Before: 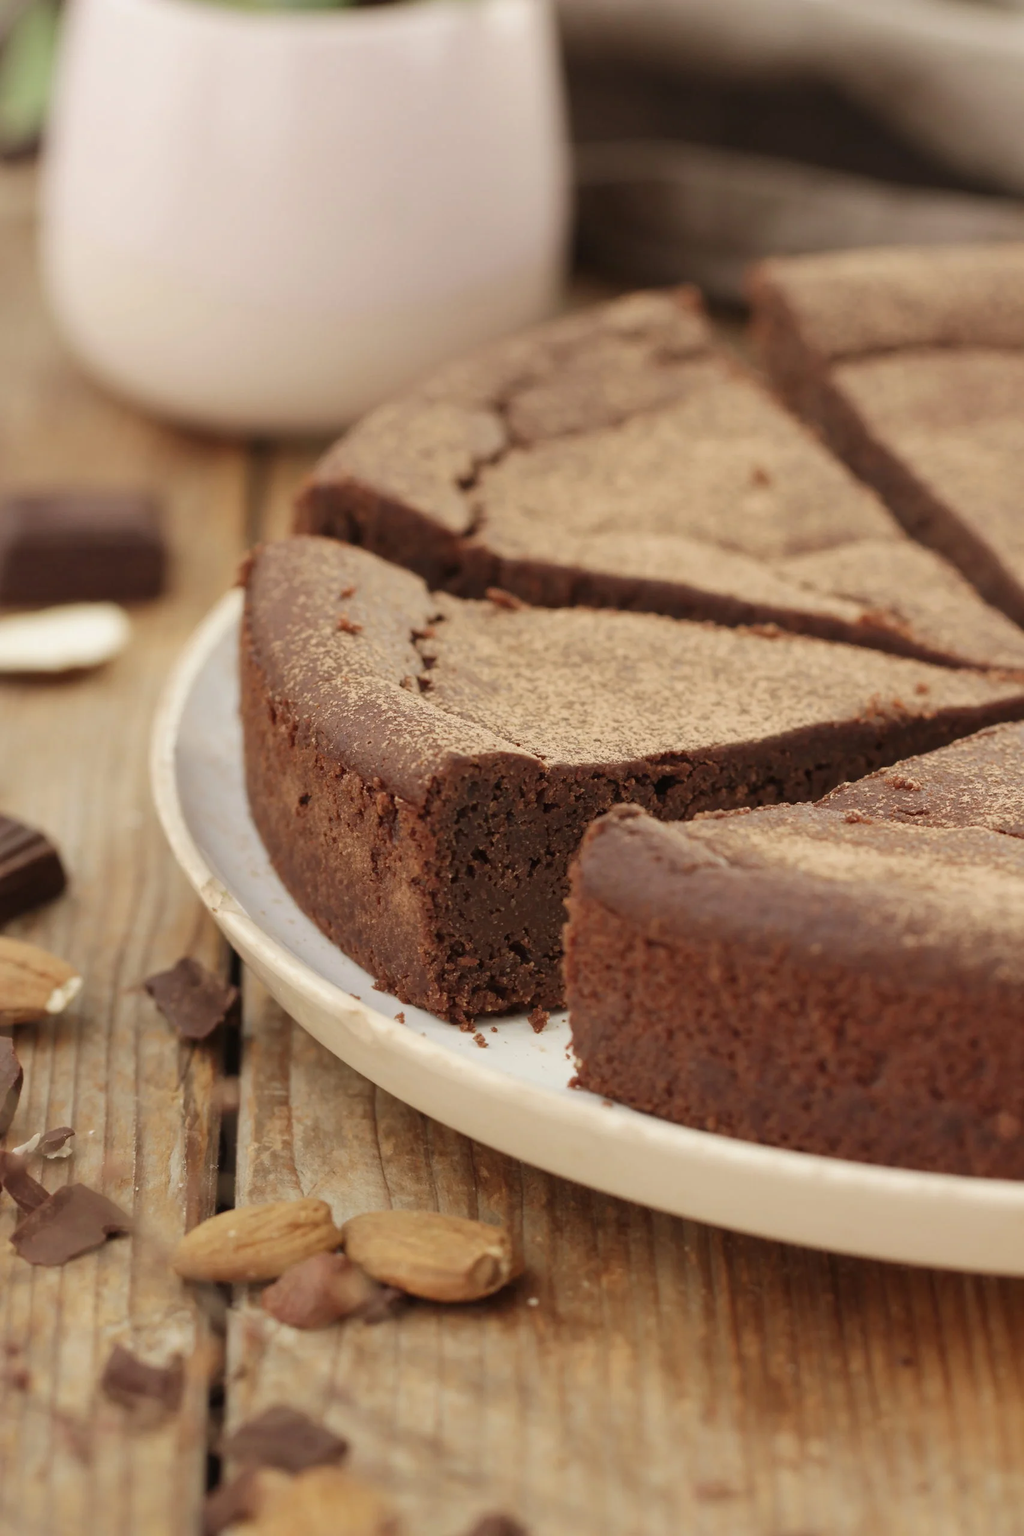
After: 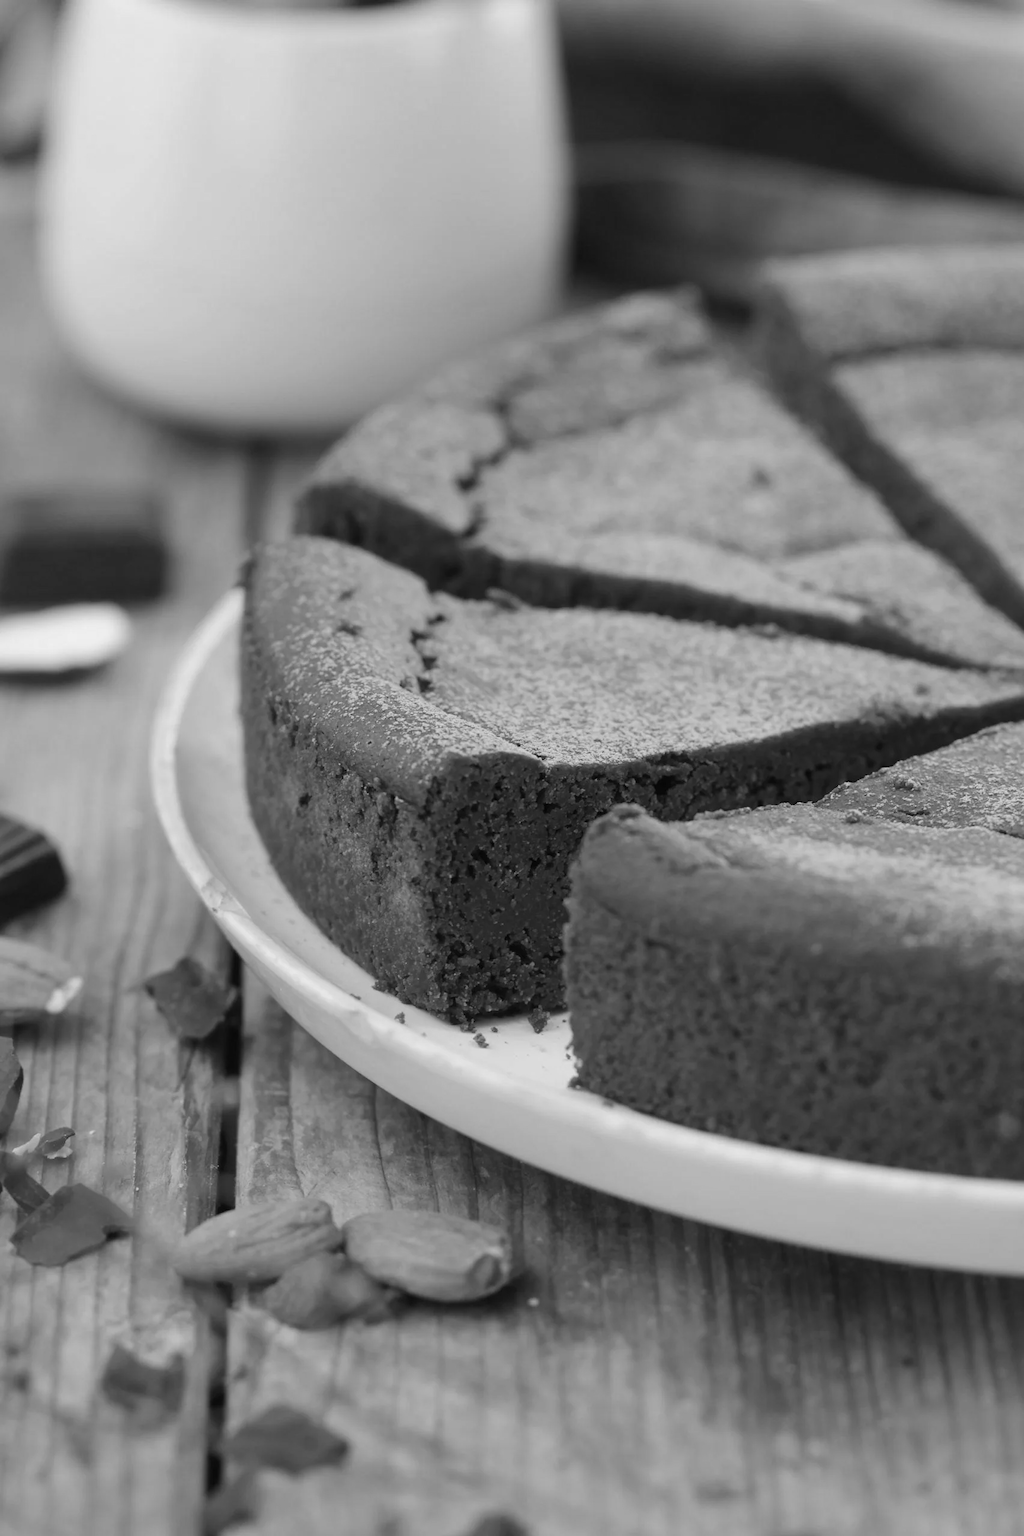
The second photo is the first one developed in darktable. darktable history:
contrast brightness saturation: brightness -0.02, saturation 0.35
monochrome: on, module defaults
